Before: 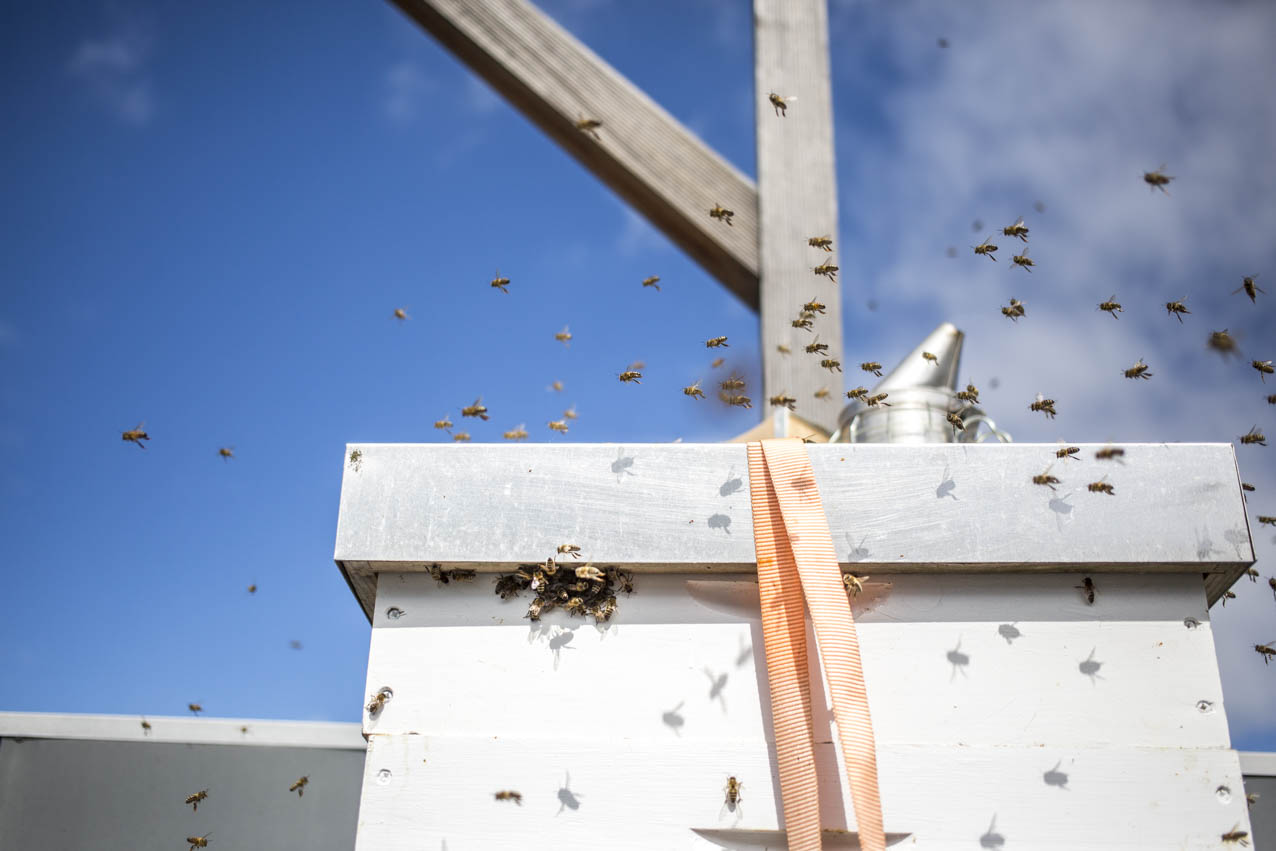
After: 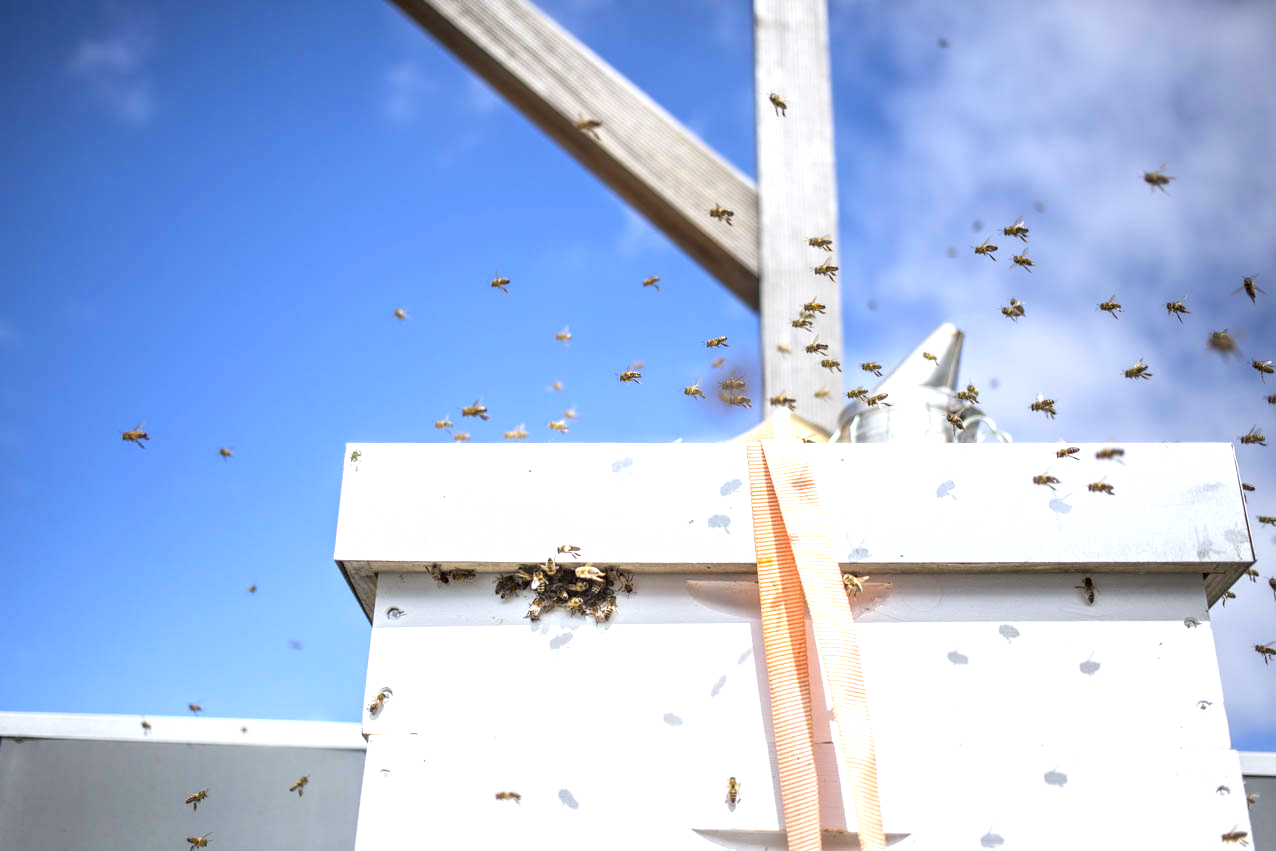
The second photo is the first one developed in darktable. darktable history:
levels: levels [0, 0.478, 1]
exposure: black level correction 0, exposure 0.7 EV, compensate exposure bias true, compensate highlight preservation false
white balance: red 0.974, blue 1.044
